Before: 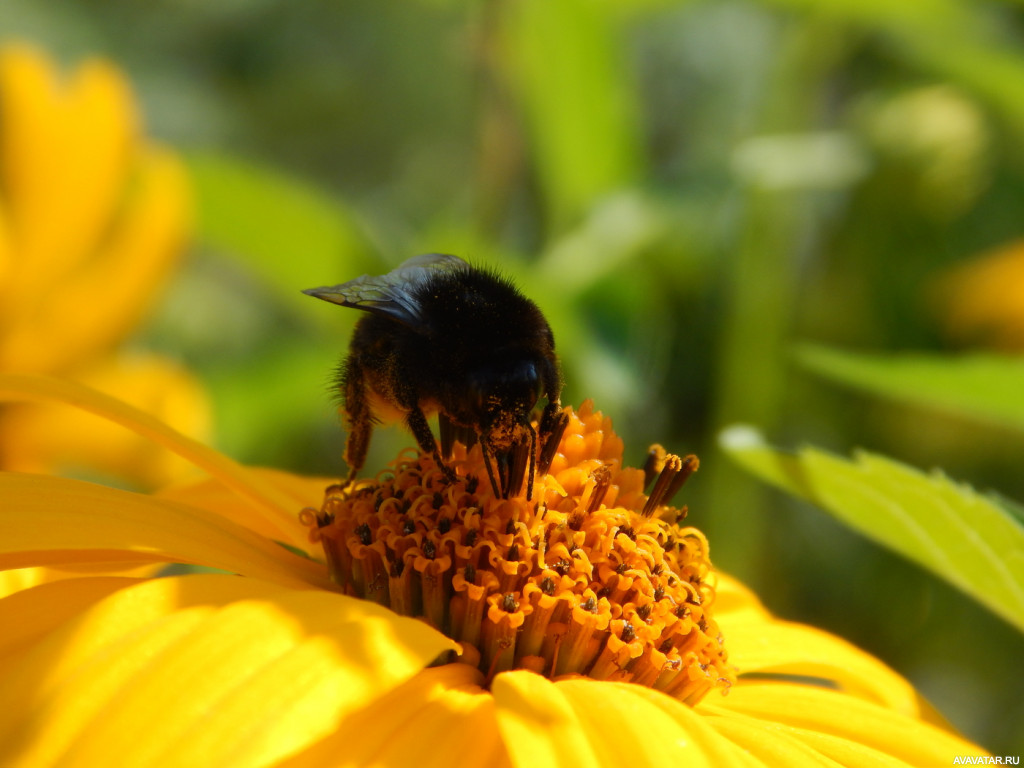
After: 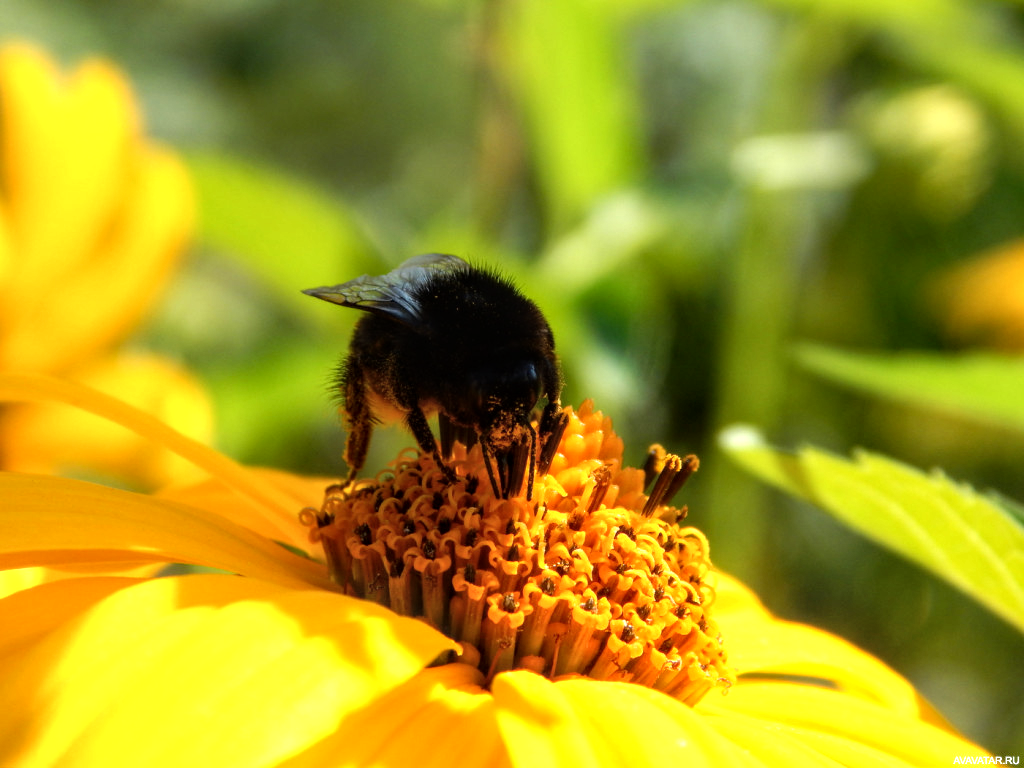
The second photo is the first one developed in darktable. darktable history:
local contrast: detail 130%
tone equalizer: -8 EV -0.729 EV, -7 EV -0.692 EV, -6 EV -0.564 EV, -5 EV -0.401 EV, -3 EV 0.386 EV, -2 EV 0.6 EV, -1 EV 0.68 EV, +0 EV 0.738 EV
